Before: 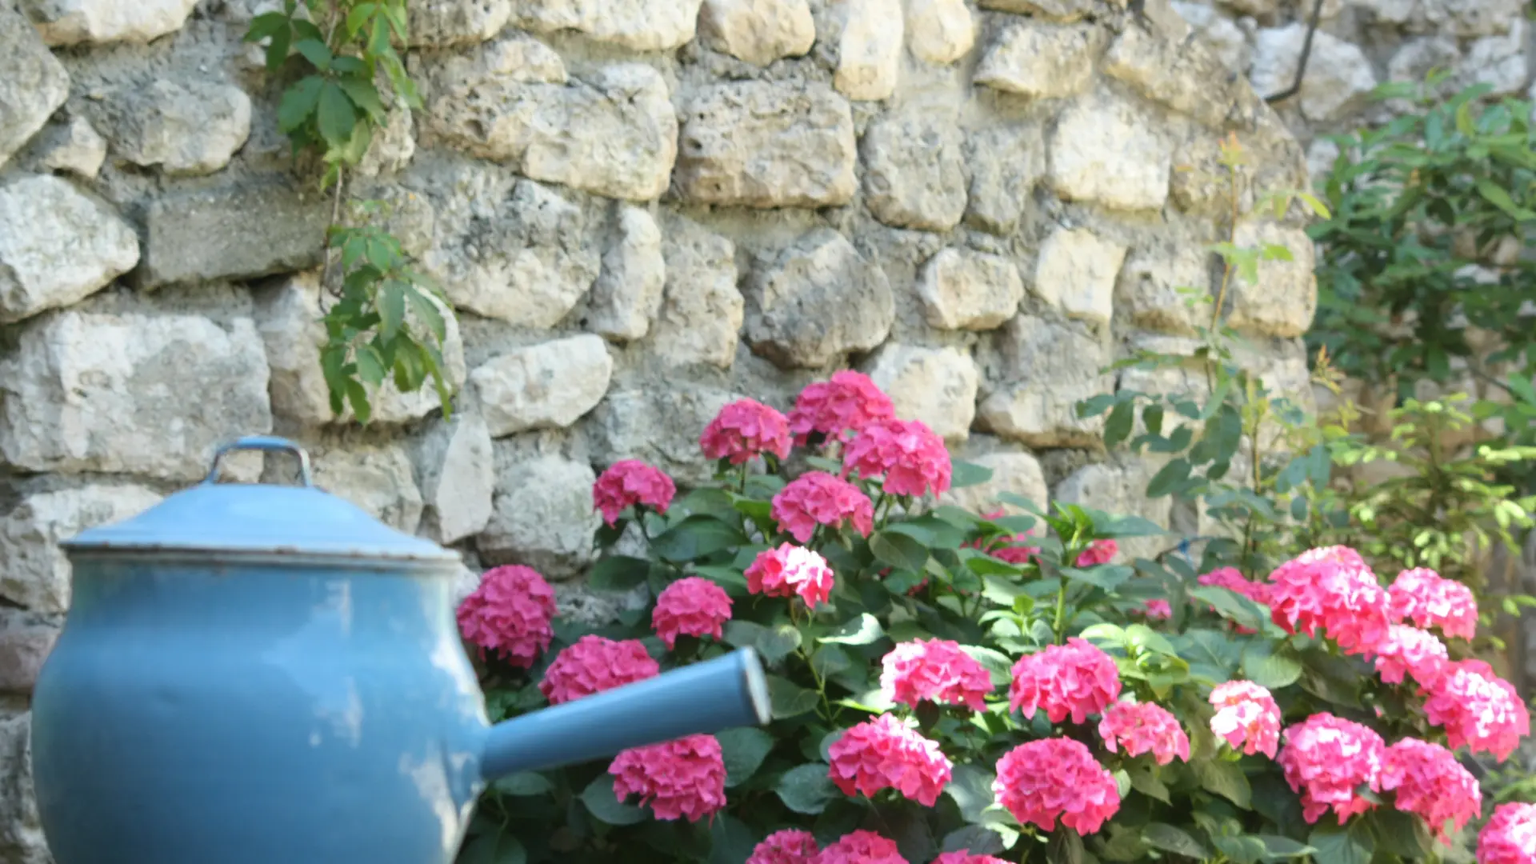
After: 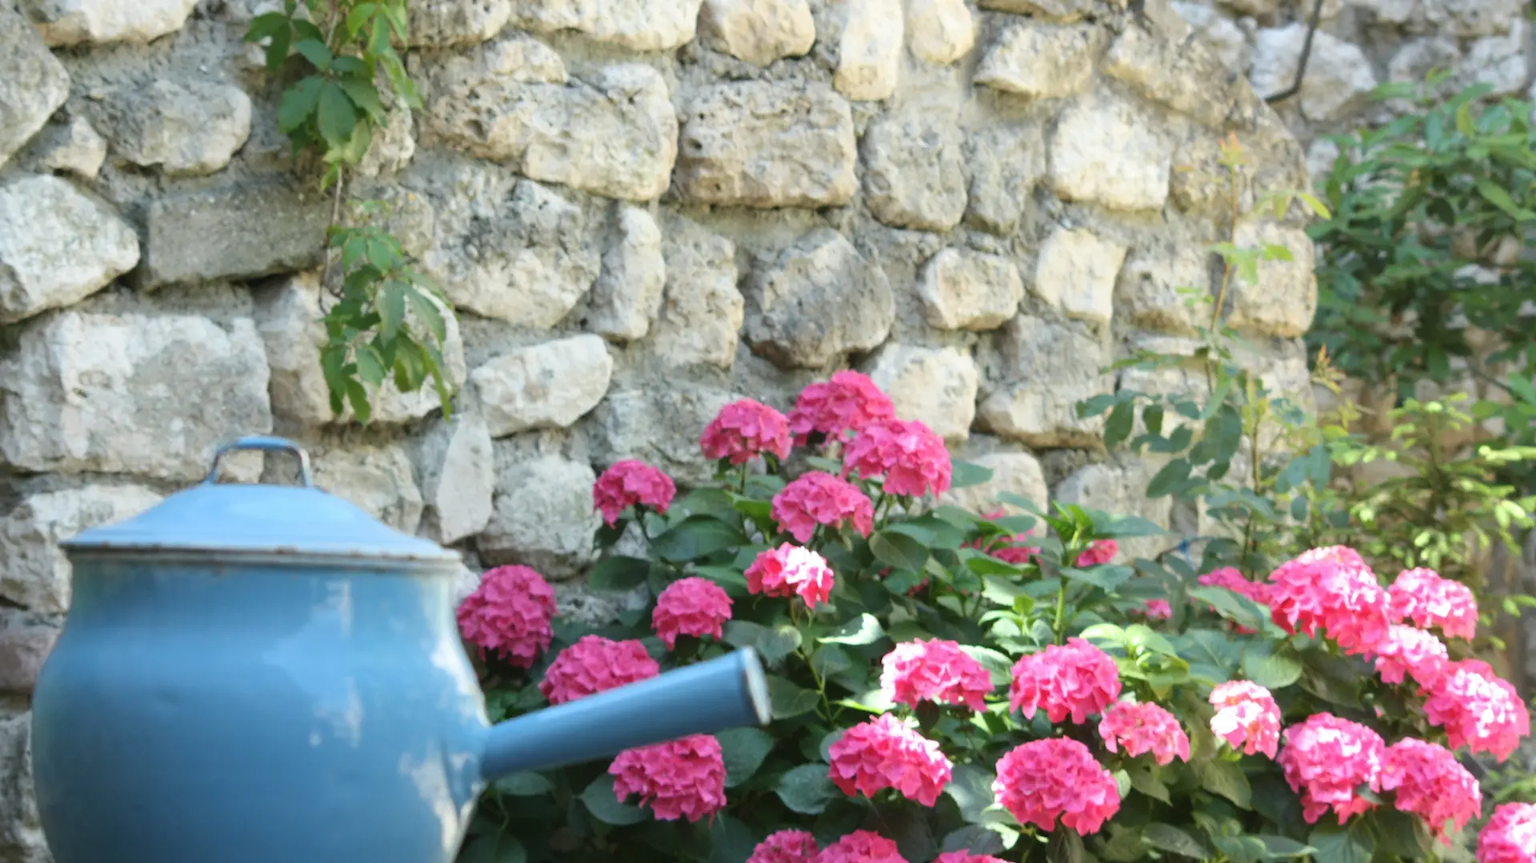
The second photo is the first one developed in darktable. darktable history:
crop: bottom 0.071%
tone curve: color space Lab, linked channels, preserve colors none
